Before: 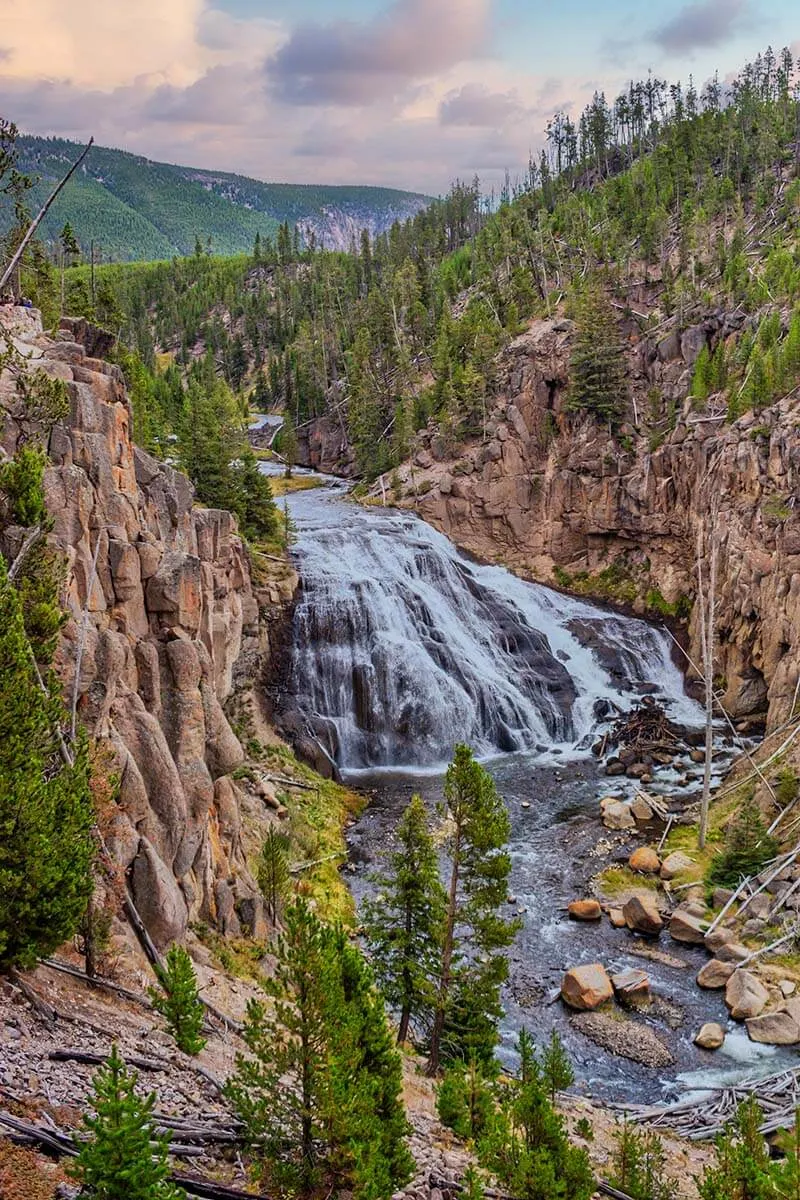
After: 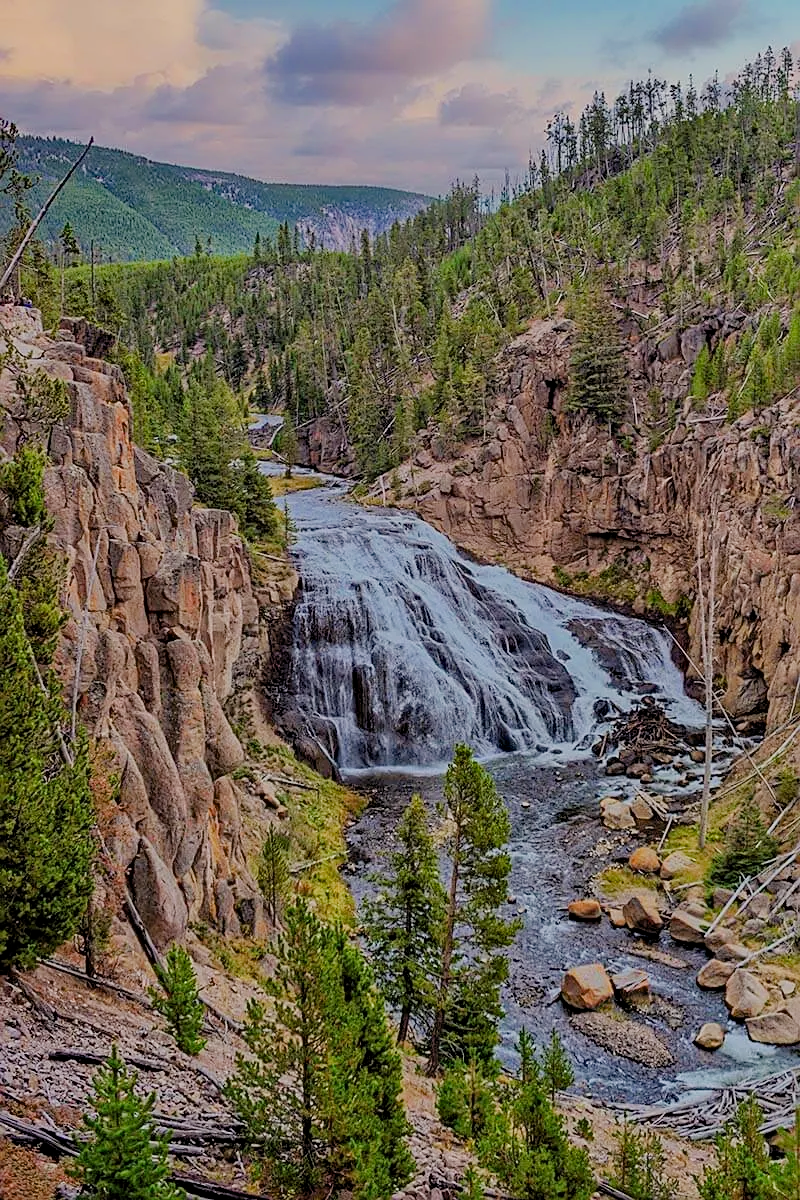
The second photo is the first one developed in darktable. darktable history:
haze removal: strength 0.283, distance 0.252, compatibility mode true, adaptive false
filmic rgb: black relative exposure -8.81 EV, white relative exposure 4.98 EV, target black luminance 0%, hardness 3.77, latitude 66.74%, contrast 0.817, highlights saturation mix 11.41%, shadows ↔ highlights balance 20.26%, add noise in highlights 0.001, color science v3 (2019), use custom middle-gray values true, contrast in highlights soft
sharpen: on, module defaults
